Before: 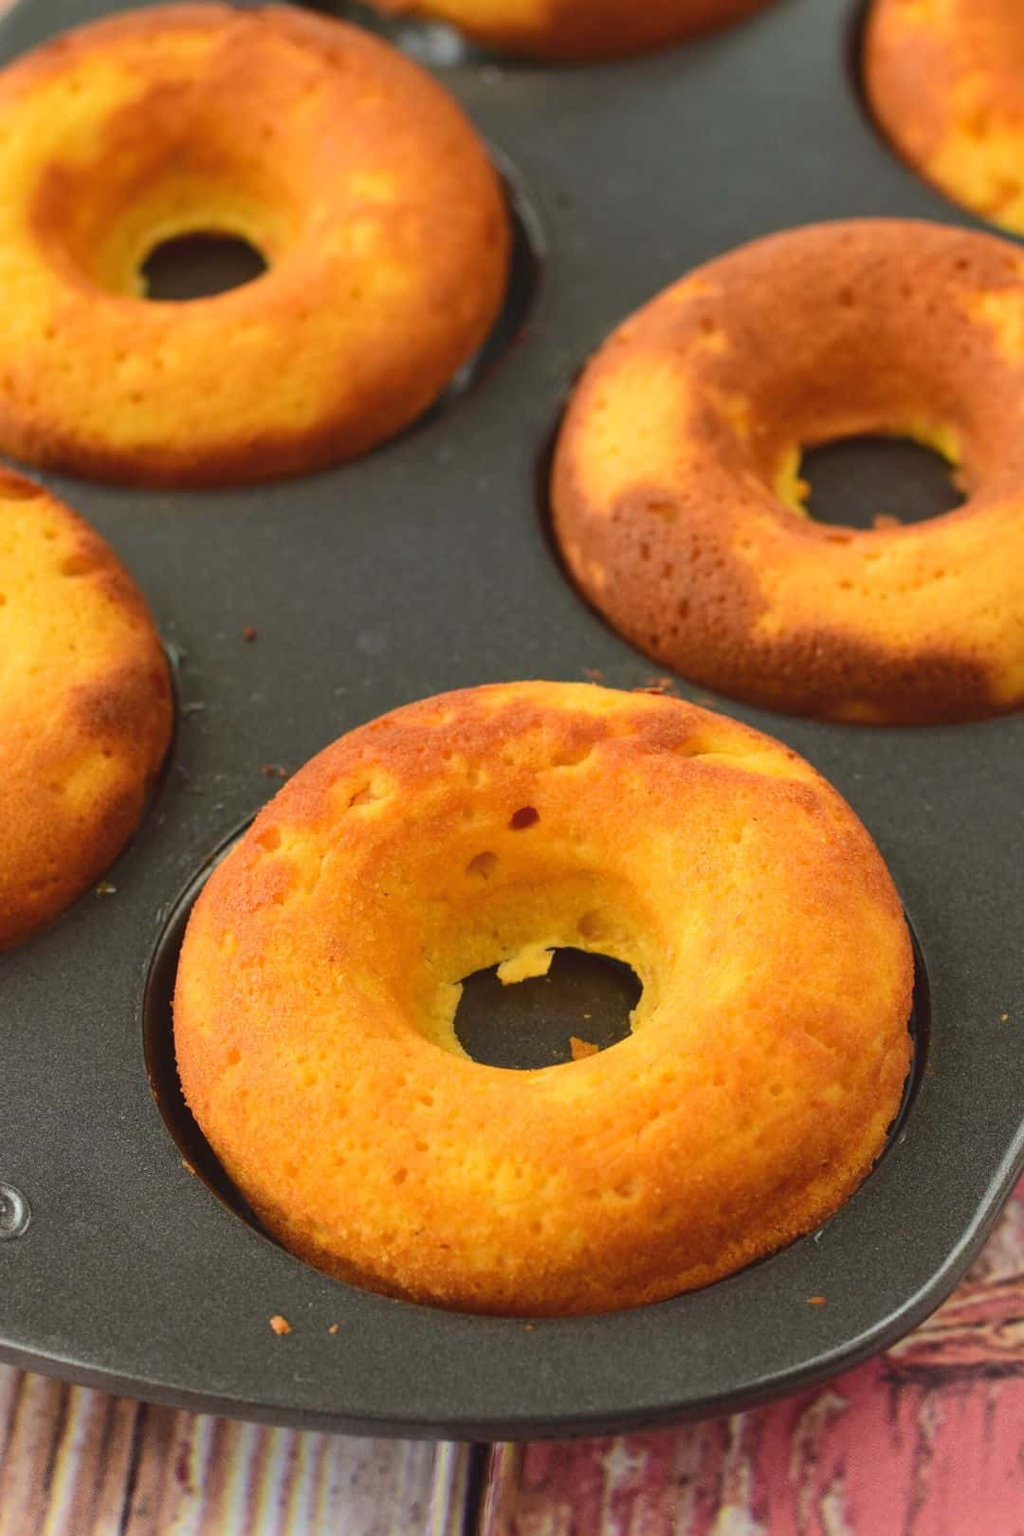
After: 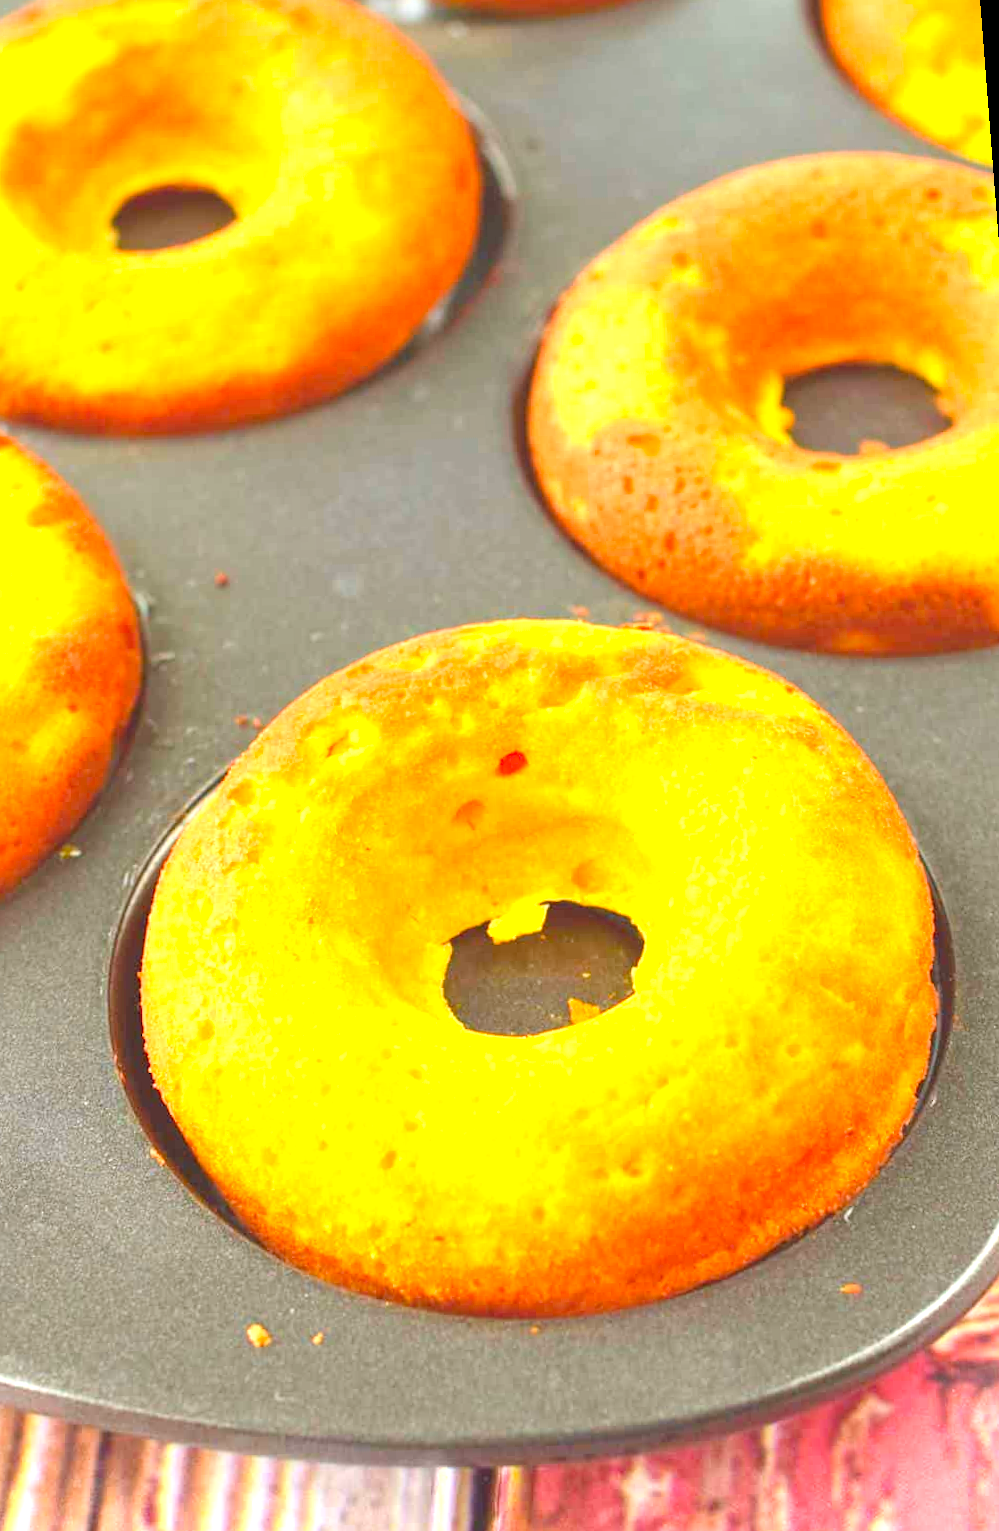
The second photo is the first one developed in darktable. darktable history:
rotate and perspective: rotation -1.68°, lens shift (vertical) -0.146, crop left 0.049, crop right 0.912, crop top 0.032, crop bottom 0.96
color balance: output saturation 110%
levels: black 3.83%, white 90.64%, levels [0.044, 0.416, 0.908]
exposure: black level correction 0, exposure 1.45 EV, compensate exposure bias true, compensate highlight preservation false
